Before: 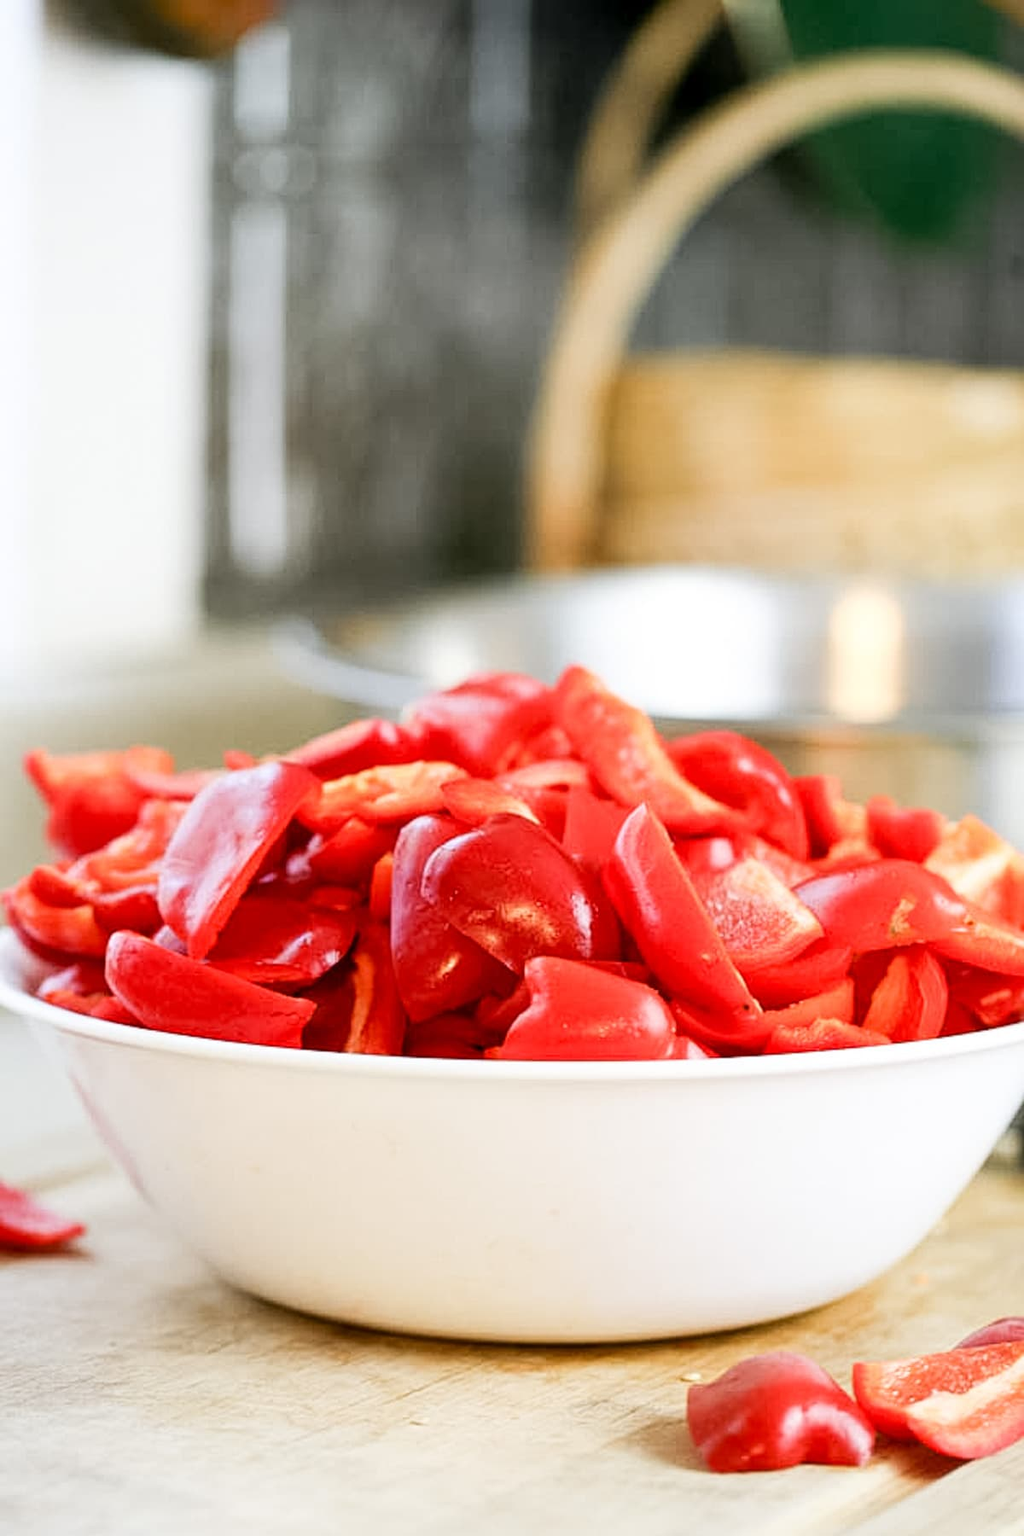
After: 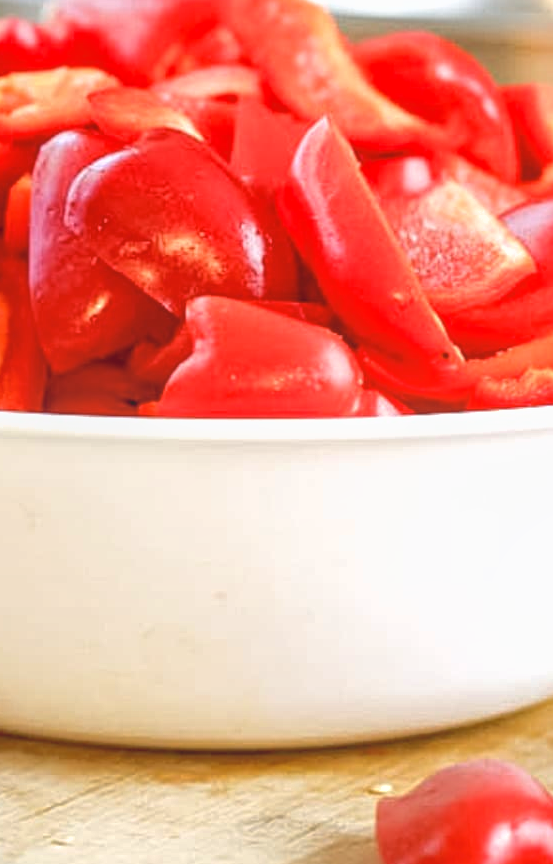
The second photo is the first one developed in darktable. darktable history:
crop: left 35.818%, top 45.871%, right 18.091%, bottom 6.128%
levels: levels [0, 0.476, 0.951]
shadows and highlights: on, module defaults
local contrast: highlights 49%, shadows 1%, detail 100%
